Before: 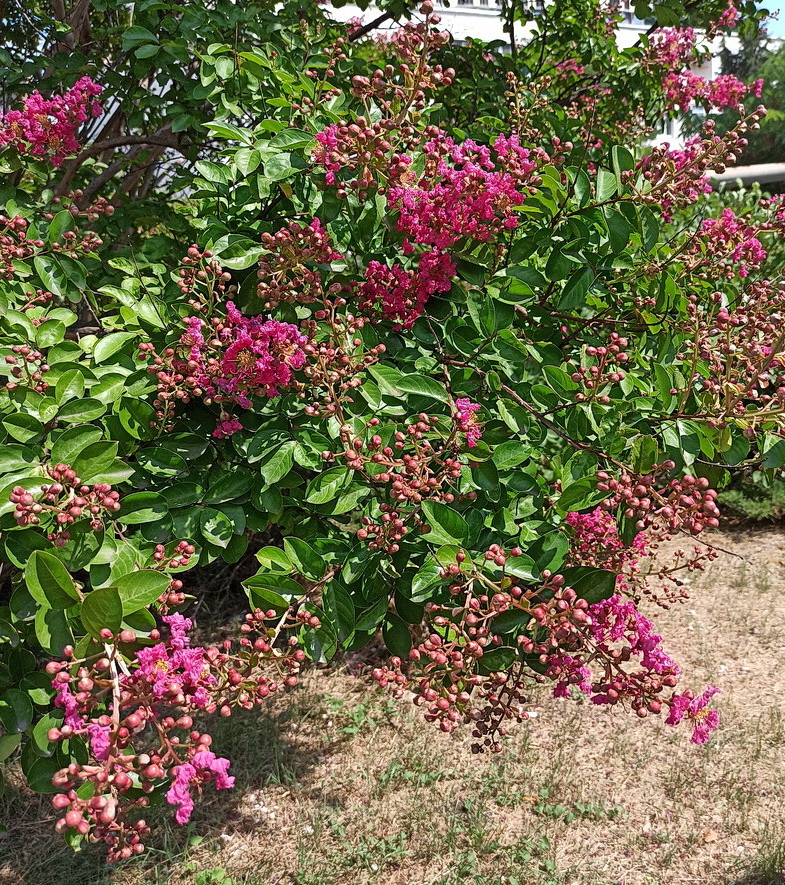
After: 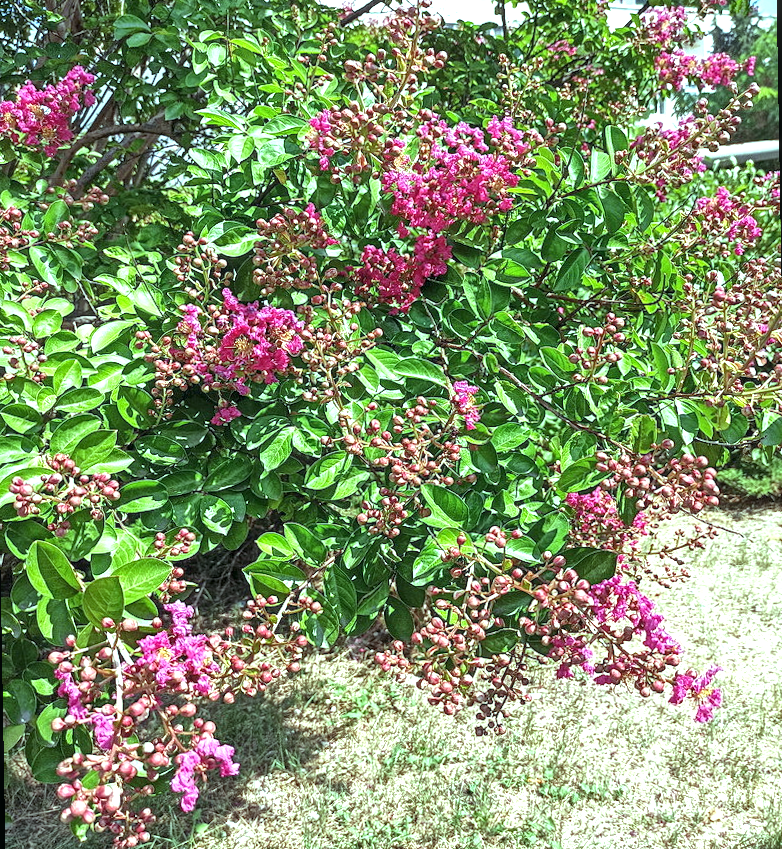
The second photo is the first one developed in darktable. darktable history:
color balance: mode lift, gamma, gain (sRGB), lift [0.997, 0.979, 1.021, 1.011], gamma [1, 1.084, 0.916, 0.998], gain [1, 0.87, 1.13, 1.101], contrast 4.55%, contrast fulcrum 38.24%, output saturation 104.09%
tone equalizer: on, module defaults
rotate and perspective: rotation -1°, crop left 0.011, crop right 0.989, crop top 0.025, crop bottom 0.975
crop: top 0.05%, bottom 0.098%
local contrast: on, module defaults
exposure: black level correction 0, exposure 0.95 EV, compensate exposure bias true, compensate highlight preservation false
